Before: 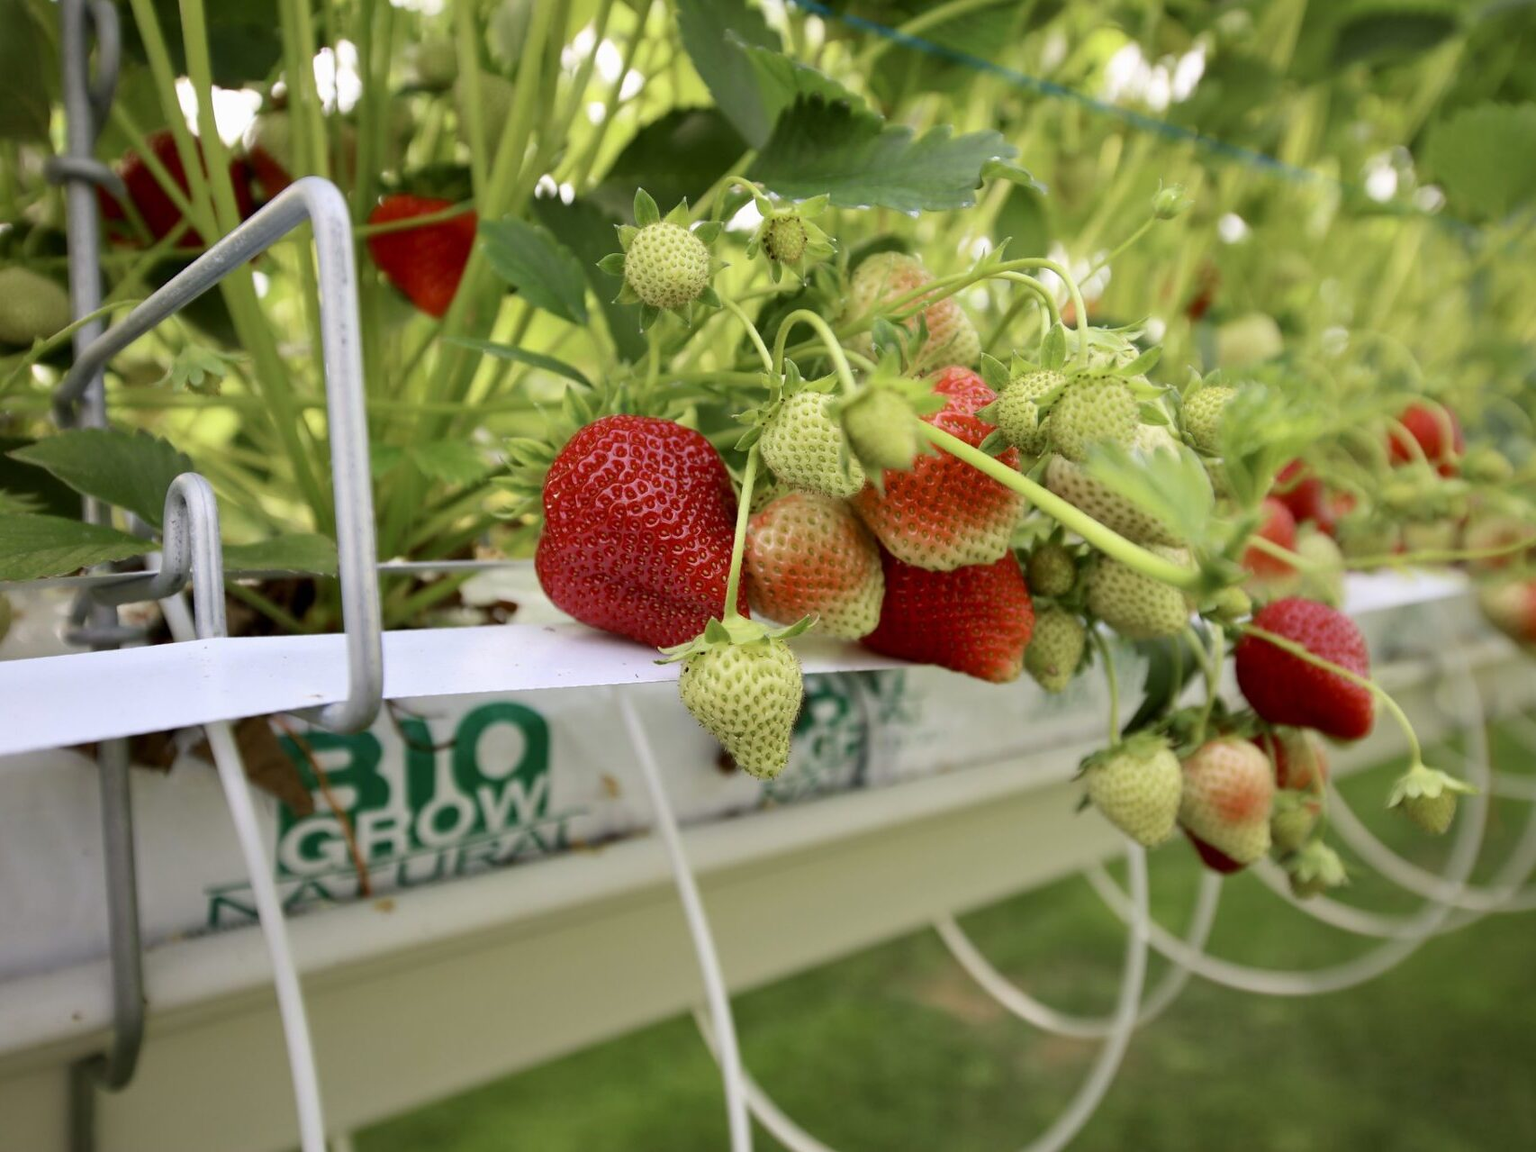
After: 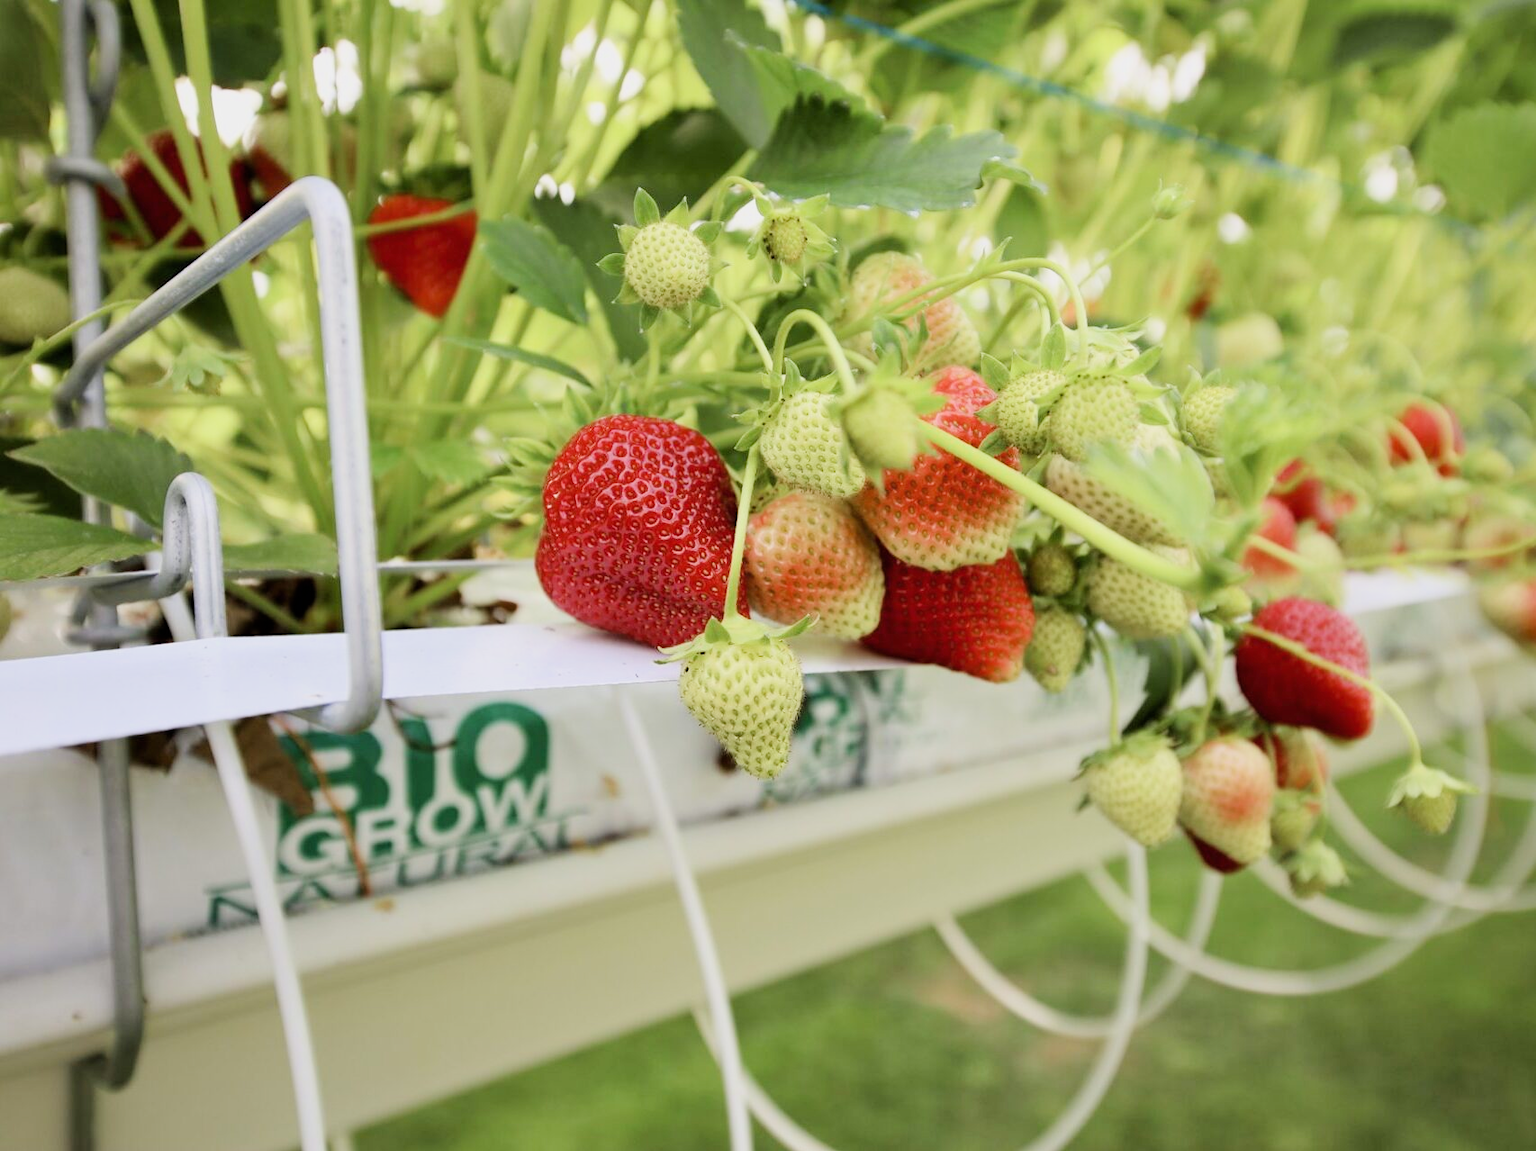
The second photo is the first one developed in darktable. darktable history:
exposure: black level correction -0.001, exposure 0.908 EV, compensate exposure bias true, compensate highlight preservation false
filmic rgb: black relative exposure -7.65 EV, white relative exposure 4.56 EV, hardness 3.61
